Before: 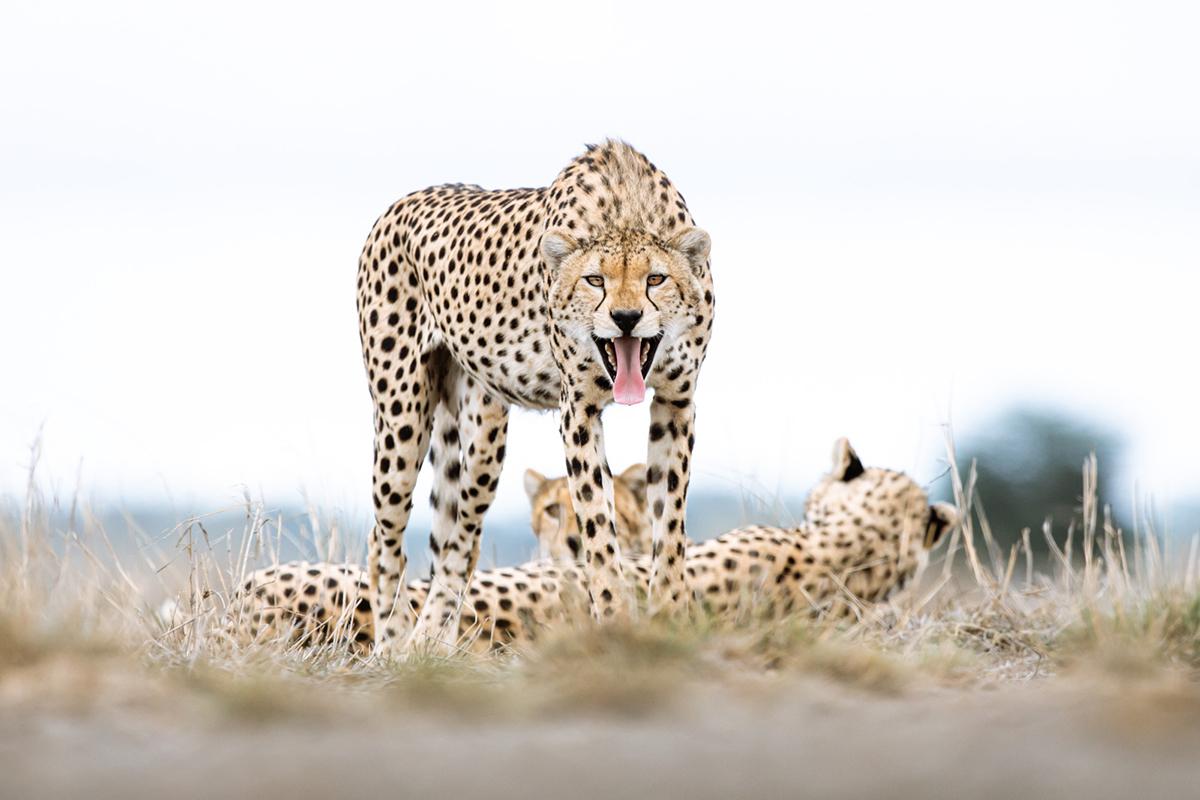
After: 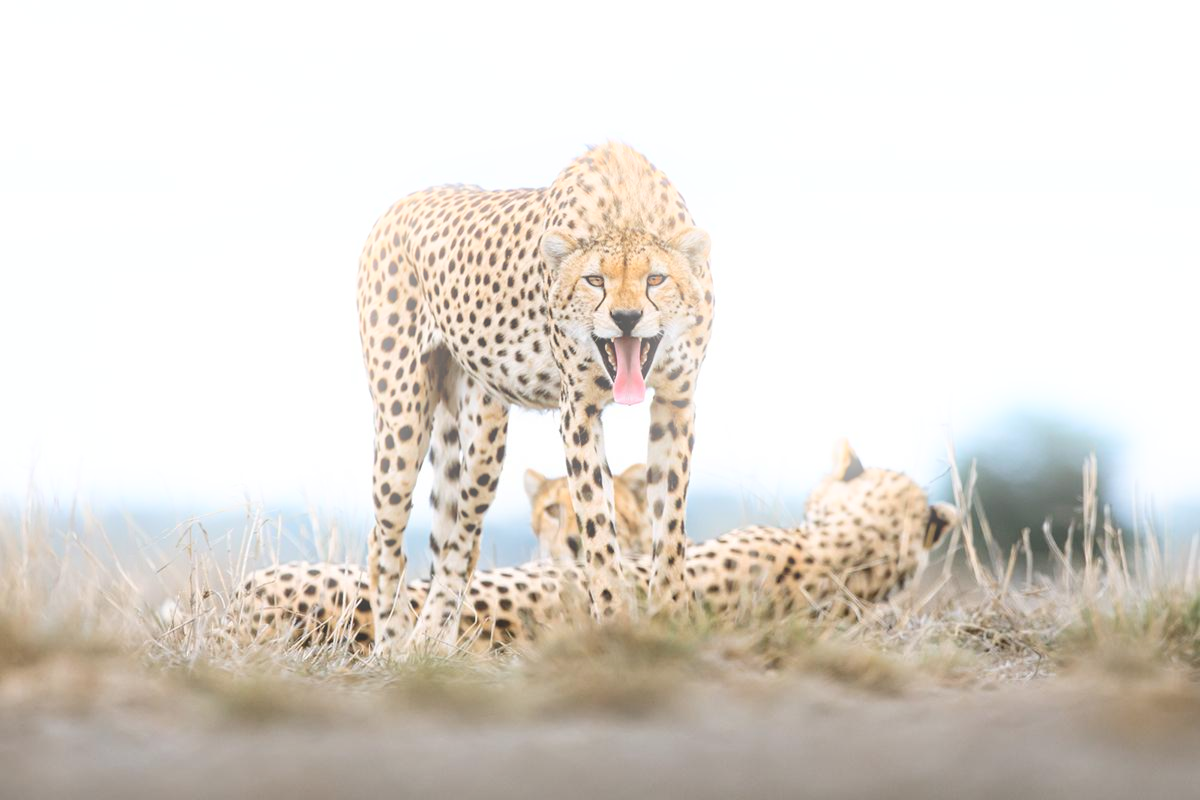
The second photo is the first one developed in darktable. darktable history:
contrast brightness saturation: saturation -0.05
bloom: size 16%, threshold 98%, strength 20%
